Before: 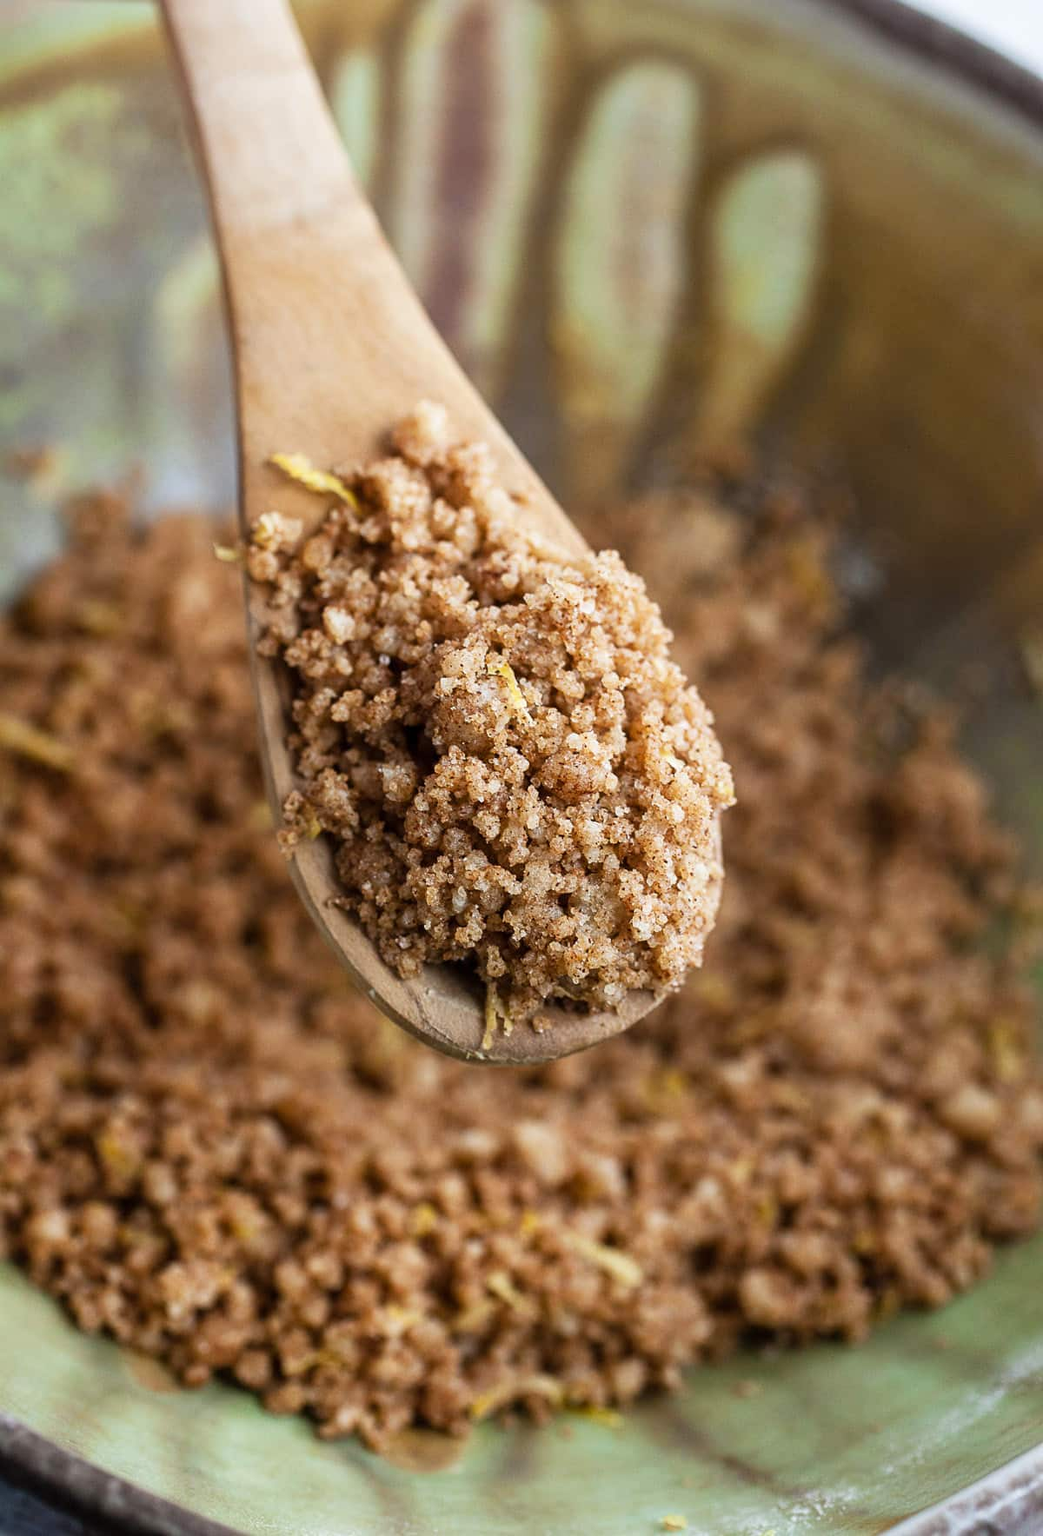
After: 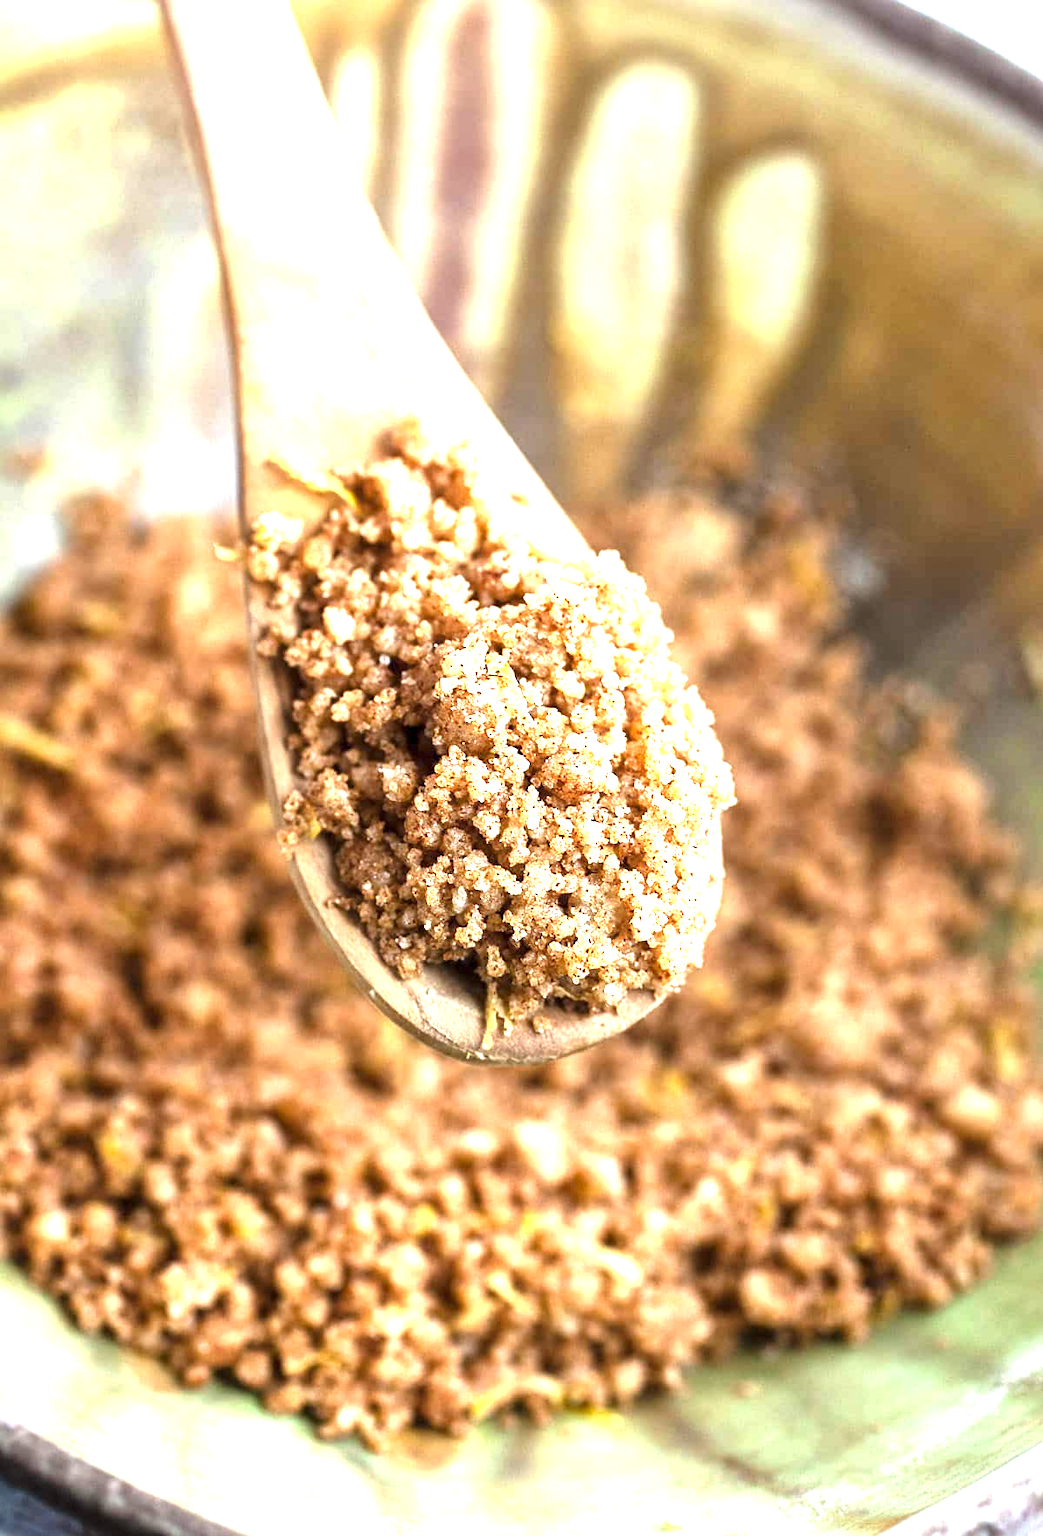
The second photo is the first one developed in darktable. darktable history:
local contrast: mode bilateral grid, contrast 20, coarseness 50, detail 120%, midtone range 0.2
exposure: black level correction 0, exposure 1.625 EV, compensate exposure bias true, compensate highlight preservation false
